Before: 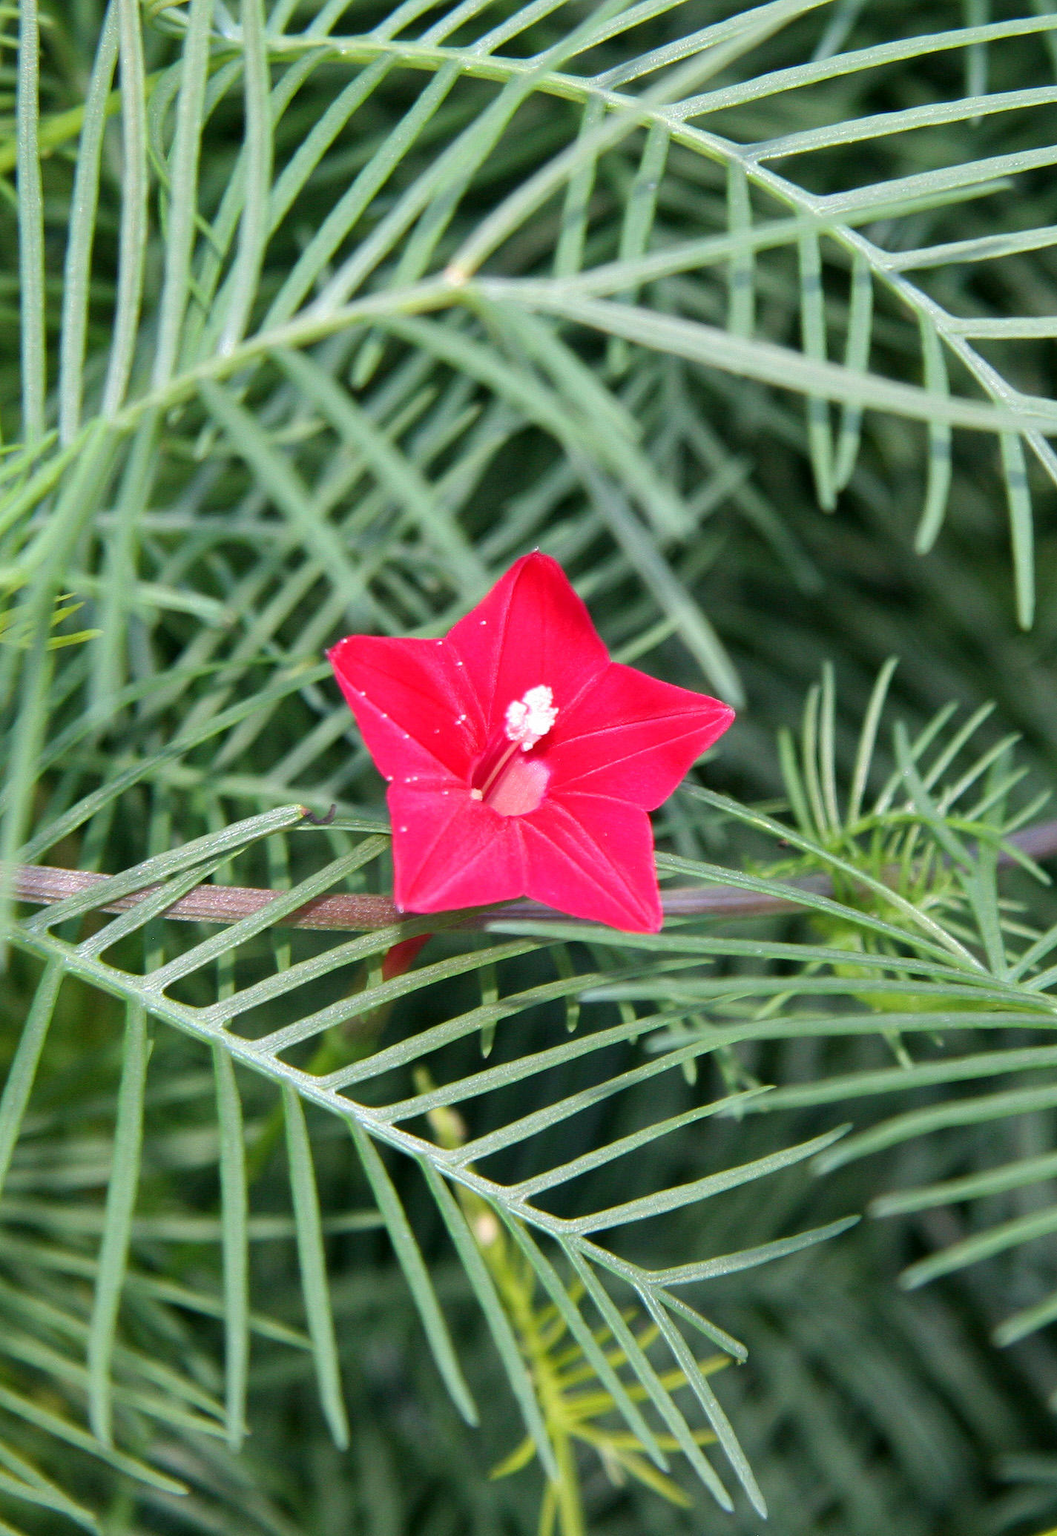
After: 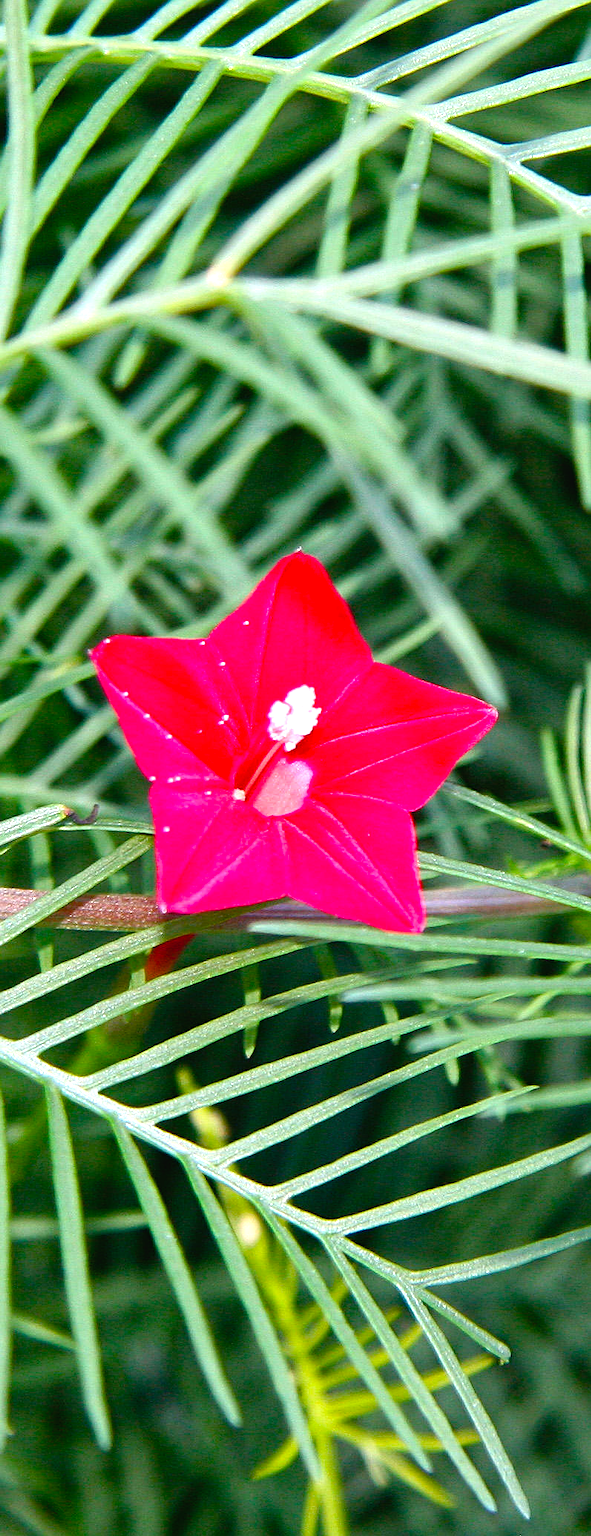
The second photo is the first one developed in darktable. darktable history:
color balance rgb: global offset › luminance 0.222%, perceptual saturation grading › global saturation 20%, perceptual saturation grading › highlights -25.182%, perceptual saturation grading › shadows 49.491%, perceptual brilliance grading › global brilliance 15.579%, perceptual brilliance grading › shadows -35.771%
contrast brightness saturation: brightness 0.086, saturation 0.19
sharpen: on, module defaults
crop and rotate: left 22.478%, right 21.581%
